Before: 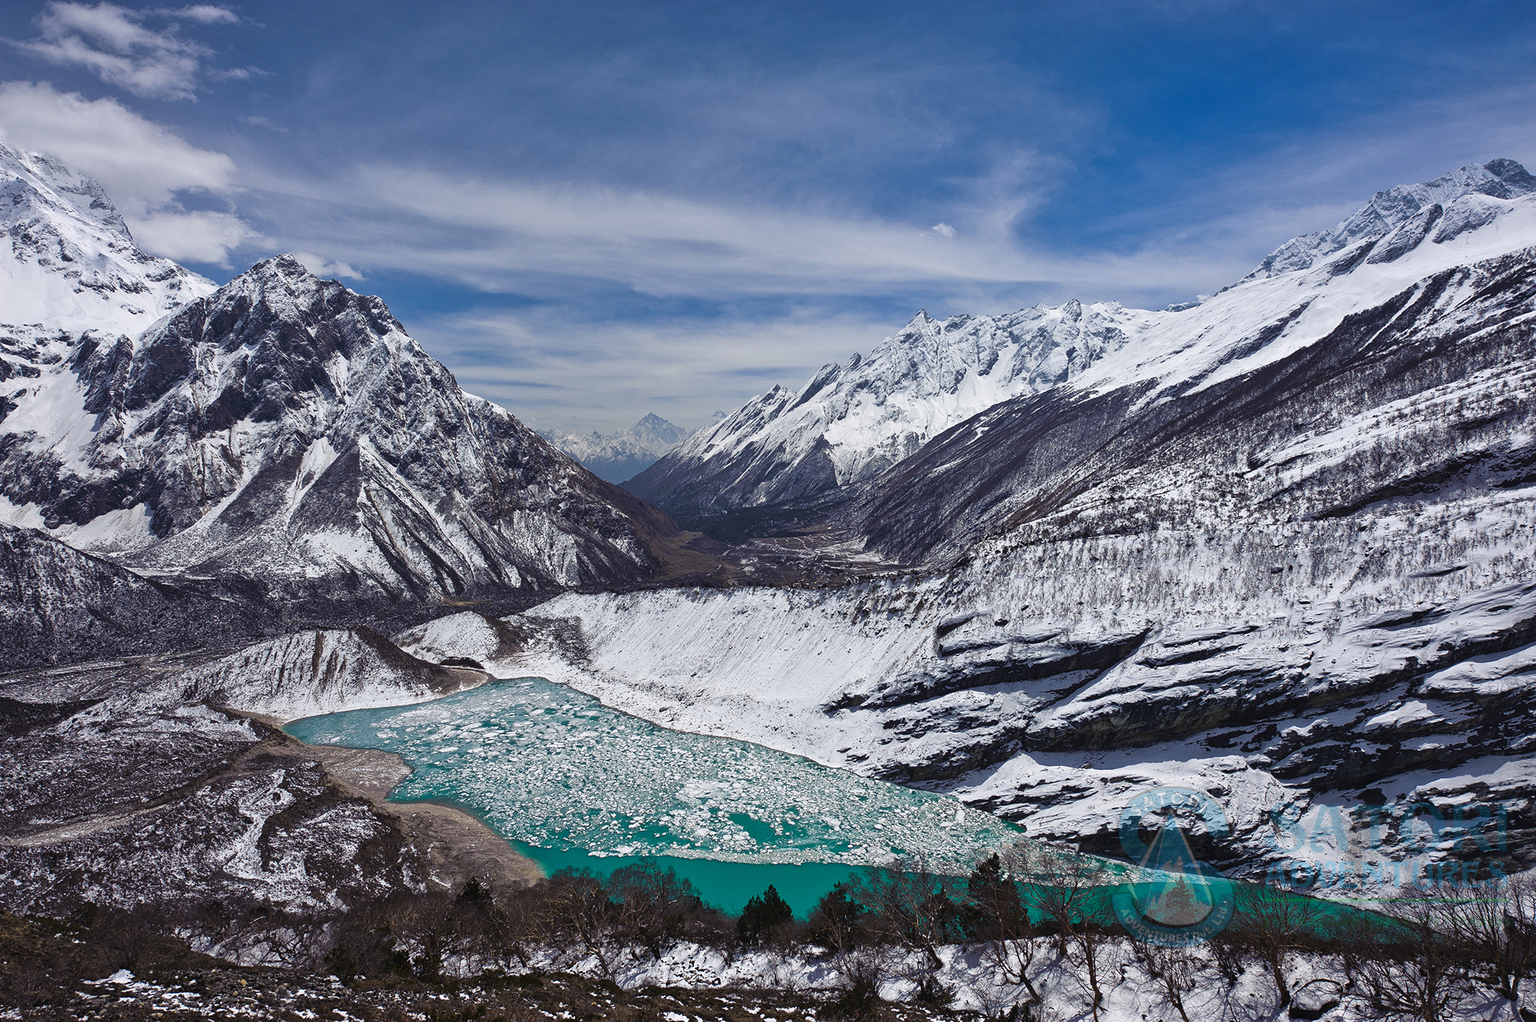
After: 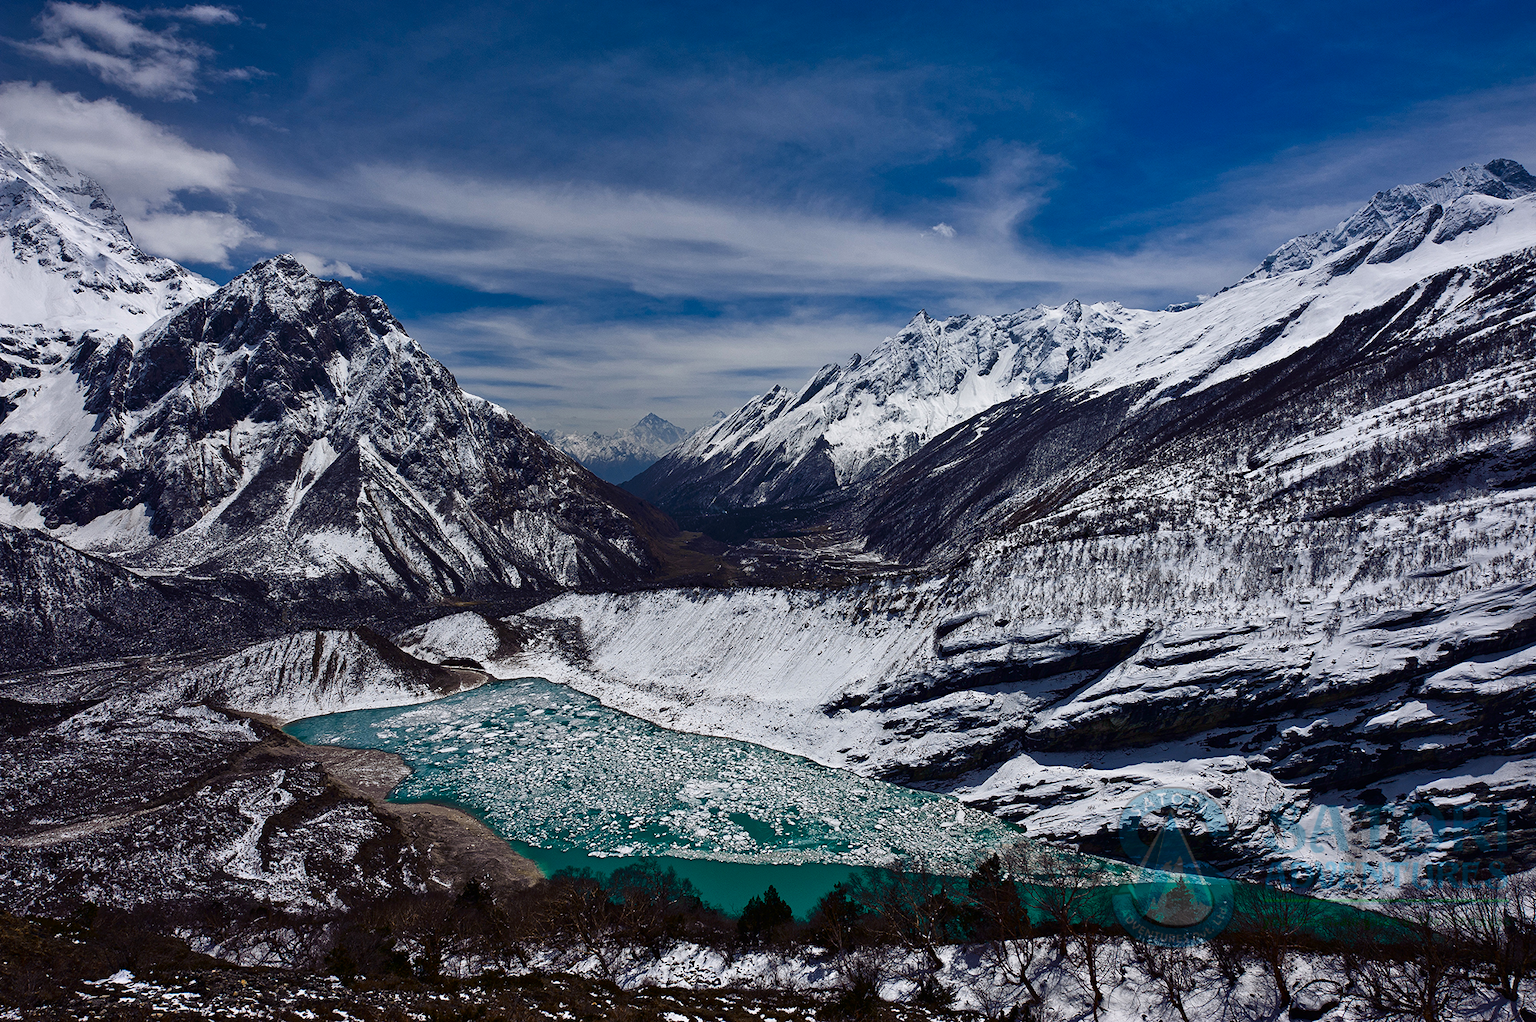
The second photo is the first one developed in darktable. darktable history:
shadows and highlights: shadows 30.86, highlights 0, soften with gaussian
color balance rgb: global vibrance -1%, saturation formula JzAzBz (2021)
contrast brightness saturation: contrast 0.1, brightness -0.26, saturation 0.14
